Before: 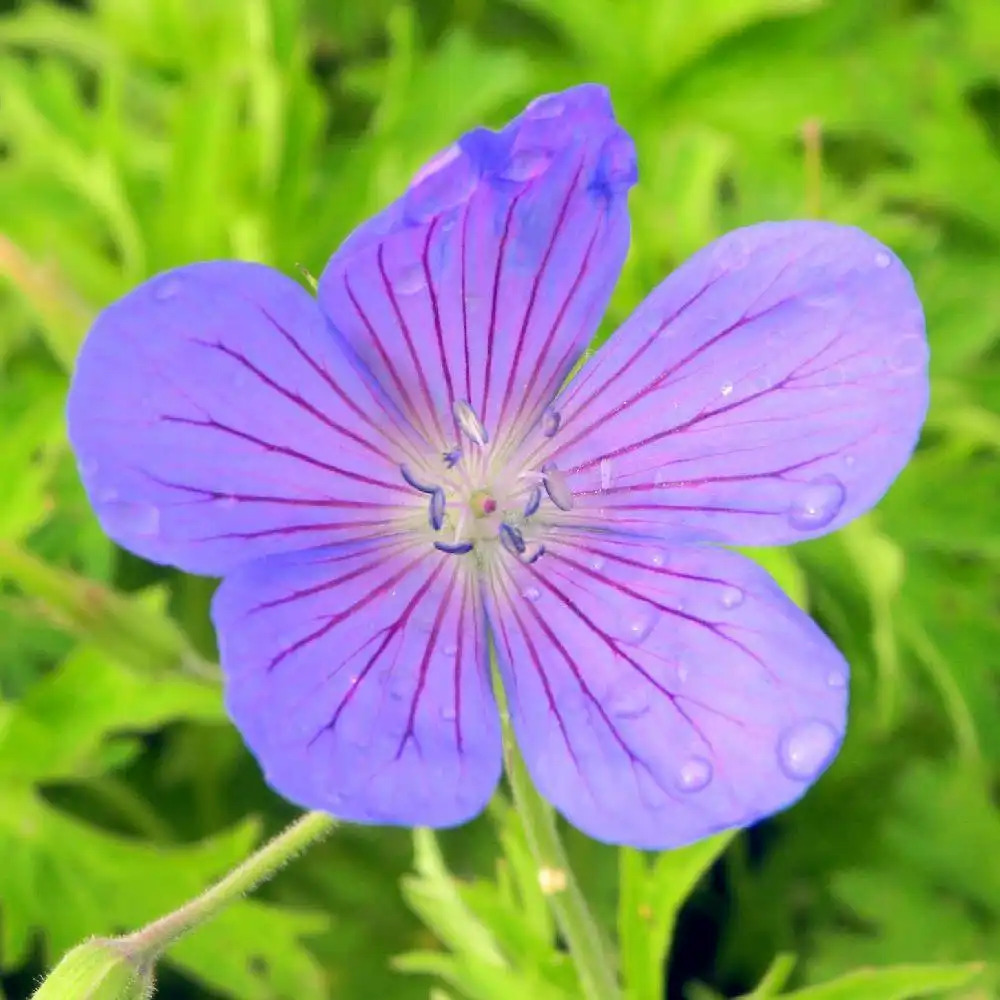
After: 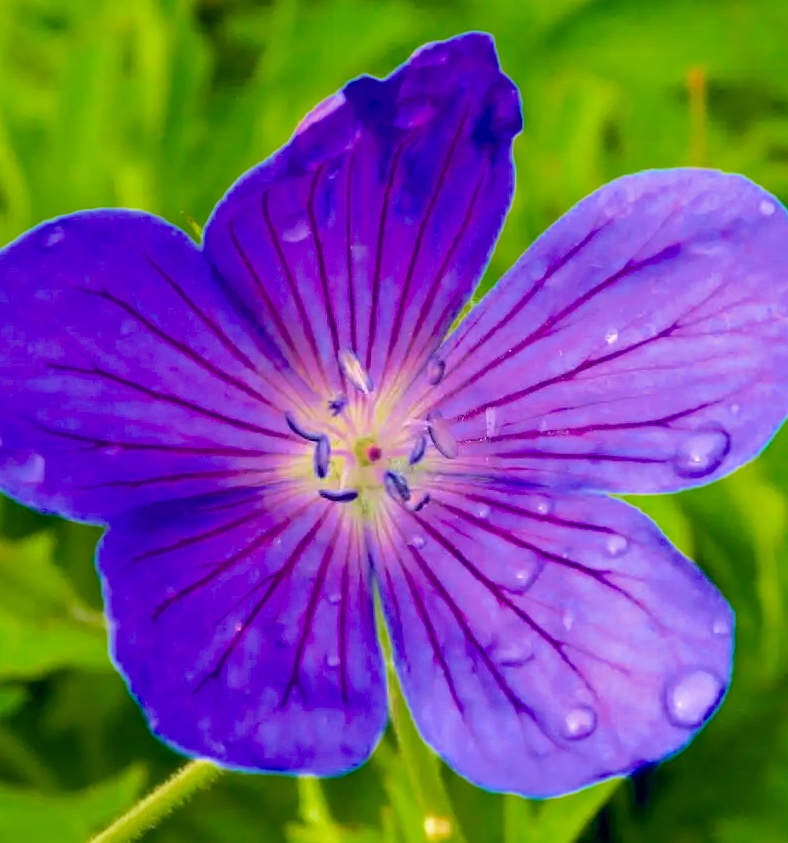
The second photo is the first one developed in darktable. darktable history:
velvia: strength 74.86%
color zones: curves: ch0 [(0.068, 0.464) (0.25, 0.5) (0.48, 0.508) (0.75, 0.536) (0.886, 0.476) (0.967, 0.456)]; ch1 [(0.066, 0.456) (0.25, 0.5) (0.616, 0.508) (0.746, 0.56) (0.934, 0.444)]
crop: left 11.555%, top 5.263%, right 9.572%, bottom 10.387%
color balance rgb: perceptual saturation grading › global saturation 30.485%, global vibrance 16.633%, saturation formula JzAzBz (2021)
